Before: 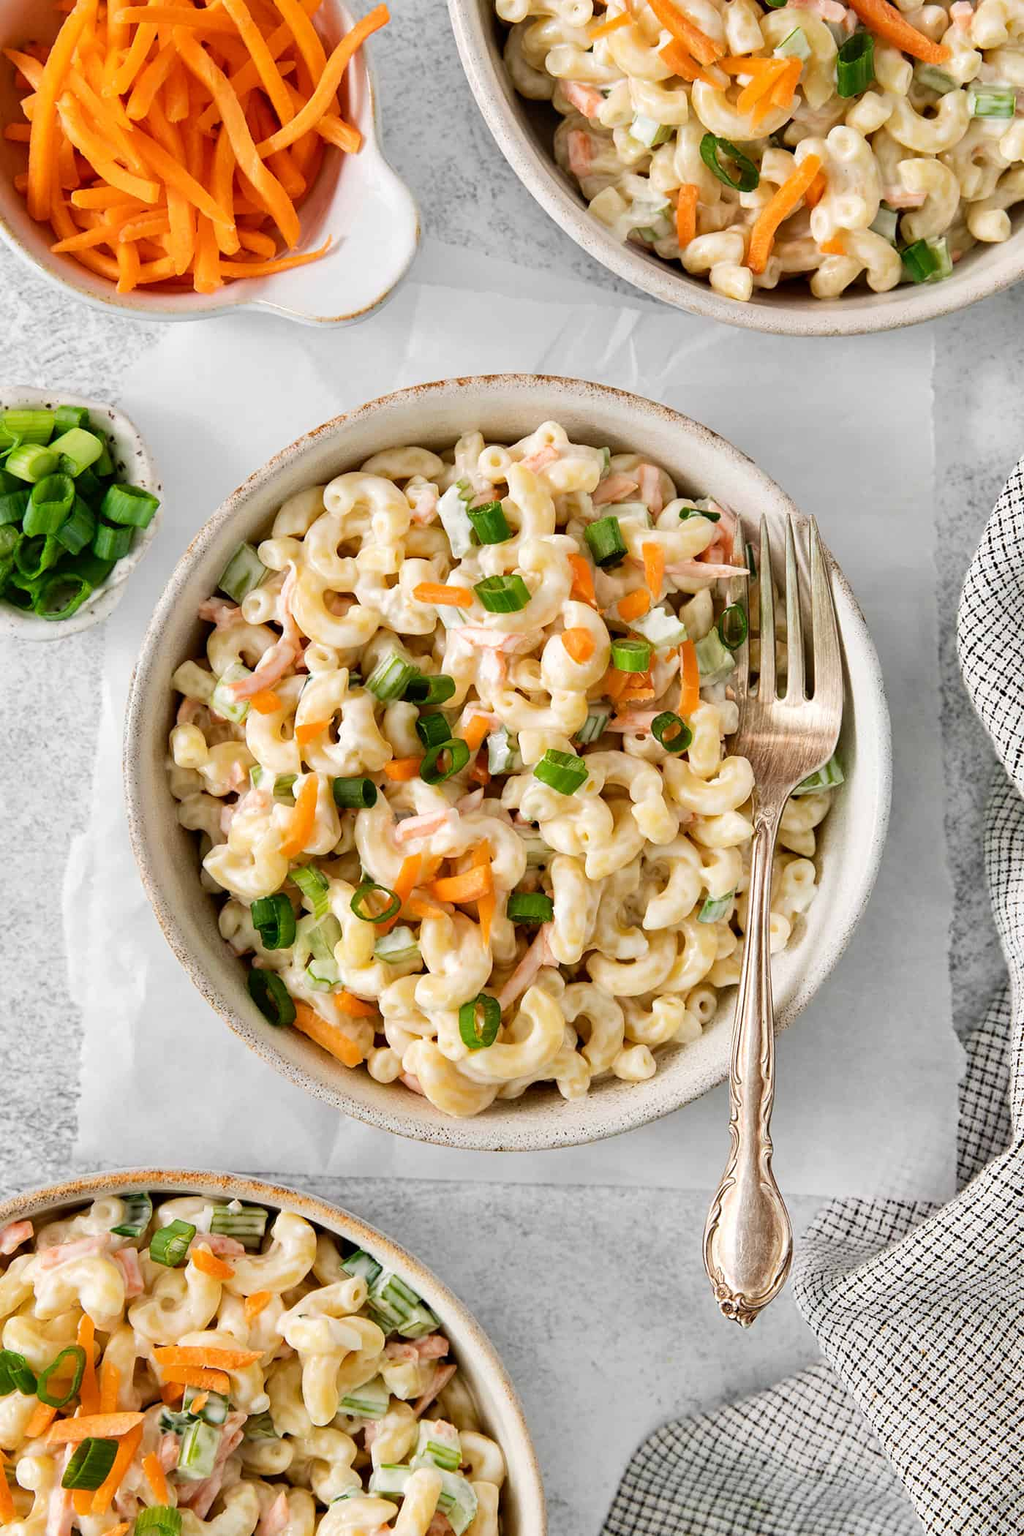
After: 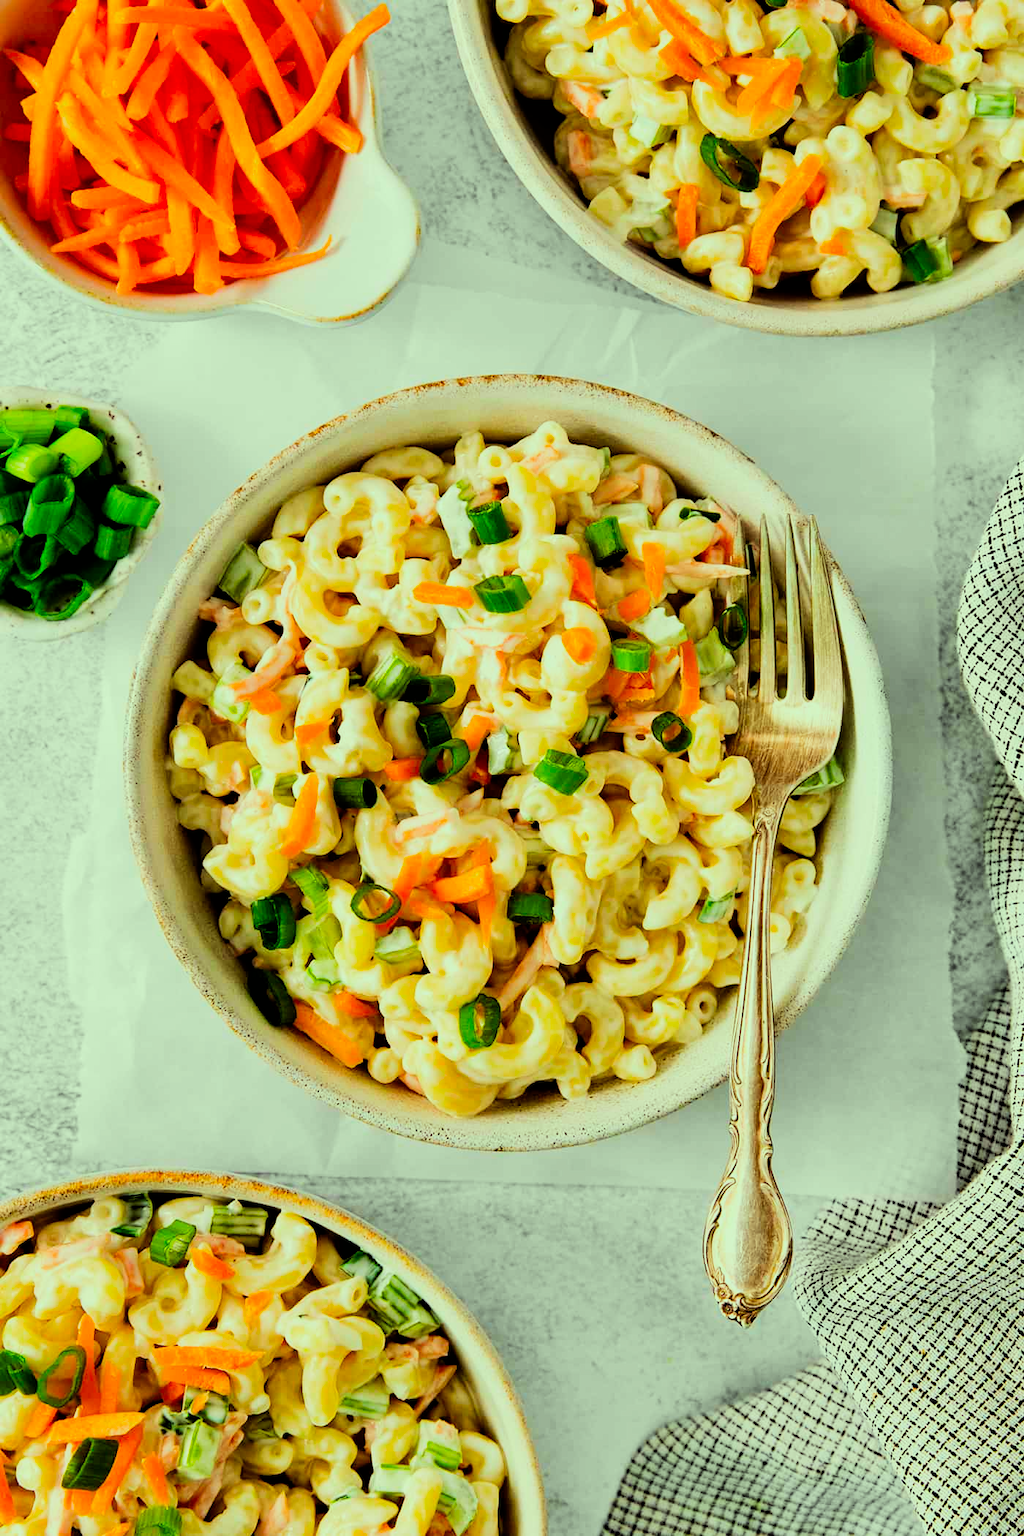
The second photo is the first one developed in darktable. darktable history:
color correction: highlights a* -10.81, highlights b* 9.95, saturation 1.71
filmic rgb: black relative exposure -5.07 EV, white relative exposure 3.54 EV, hardness 3.17, contrast 1.384, highlights saturation mix -29.44%
contrast brightness saturation: saturation -0.049
